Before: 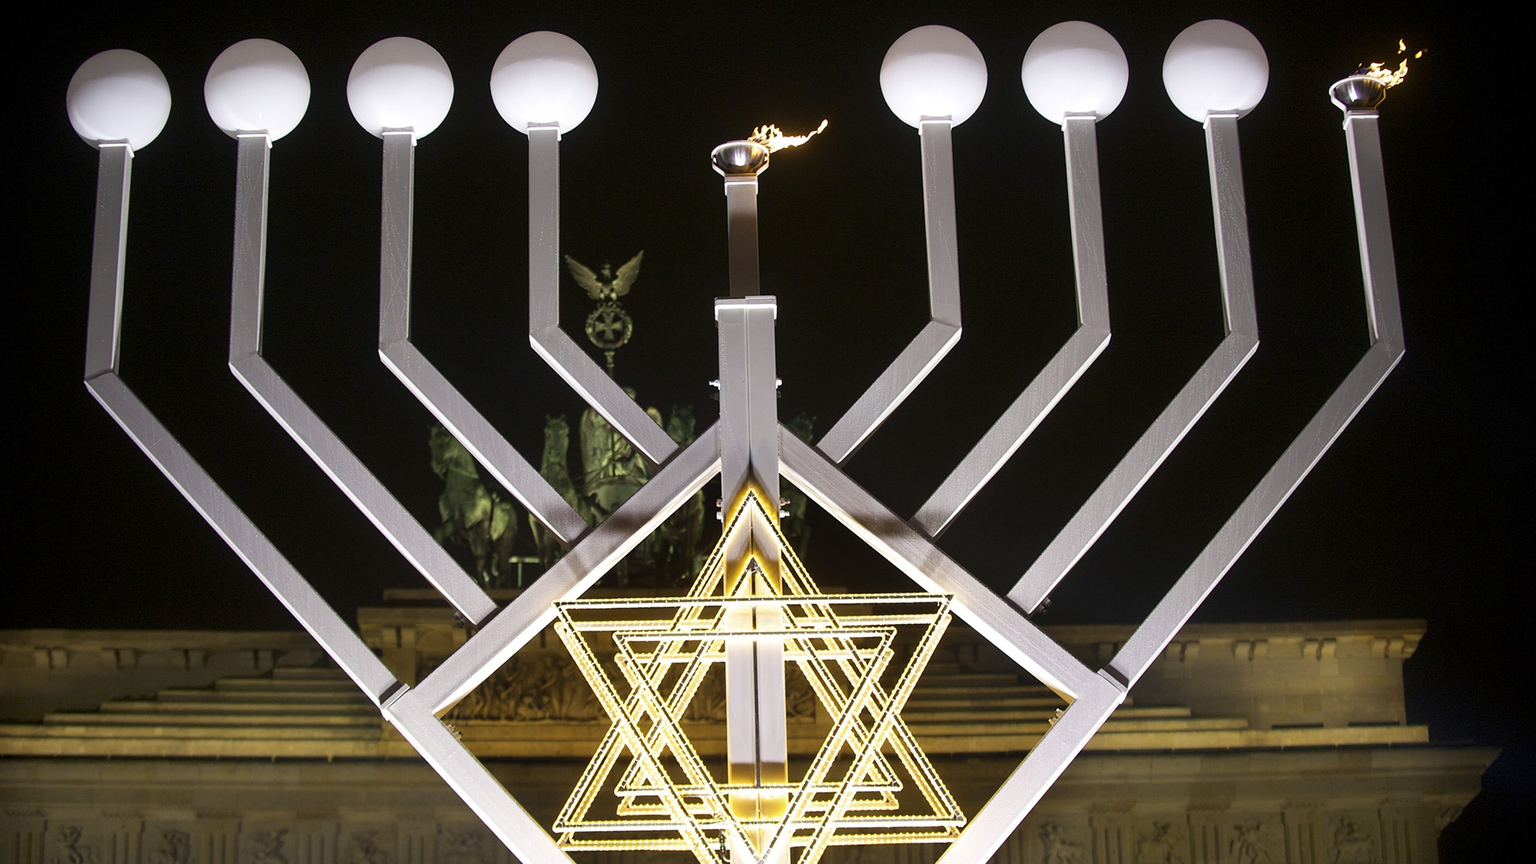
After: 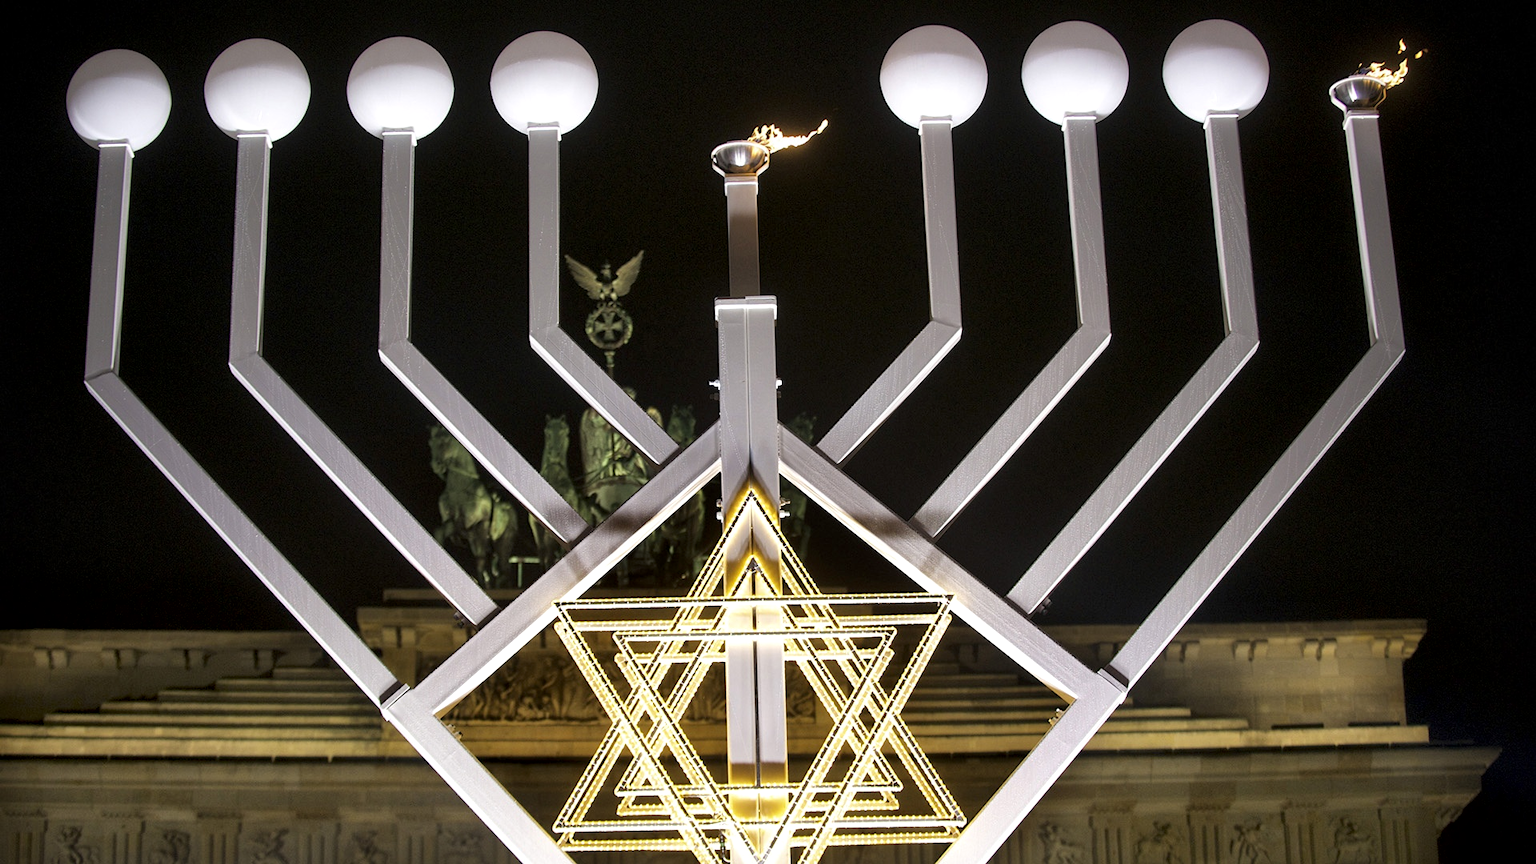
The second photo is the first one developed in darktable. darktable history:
local contrast: mode bilateral grid, contrast 20, coarseness 50, detail 172%, midtone range 0.2
